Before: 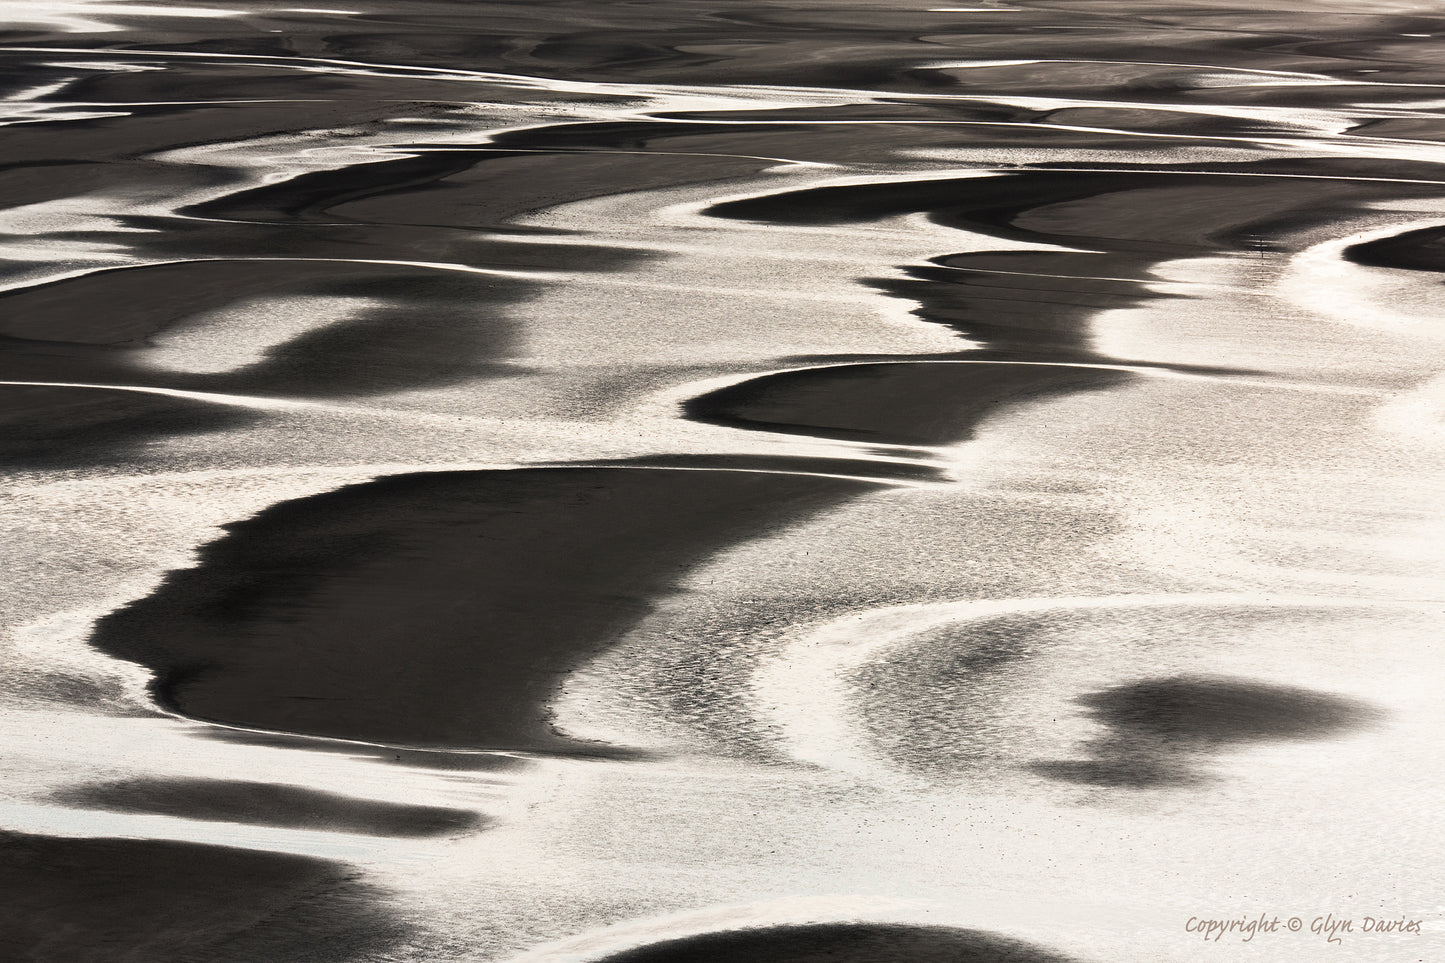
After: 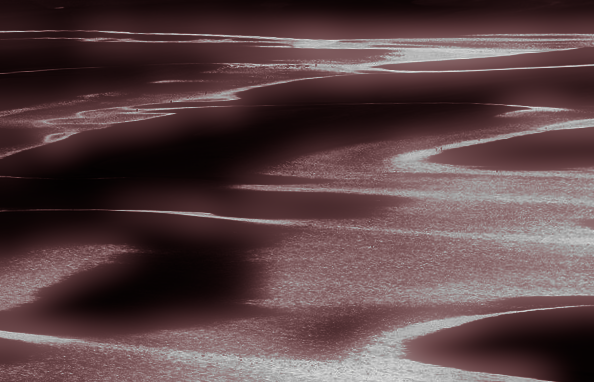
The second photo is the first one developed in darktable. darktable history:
soften: on, module defaults
crop and rotate: left 10.817%, top 0.062%, right 47.194%, bottom 53.626%
contrast brightness saturation: brightness -1, saturation 1
rotate and perspective: rotation 1.69°, lens shift (vertical) -0.023, lens shift (horizontal) -0.291, crop left 0.025, crop right 0.988, crop top 0.092, crop bottom 0.842
color calibration: output gray [0.25, 0.35, 0.4, 0], x 0.383, y 0.372, temperature 3905.17 K
split-toning: on, module defaults
exposure: black level correction 0.001, compensate highlight preservation false
